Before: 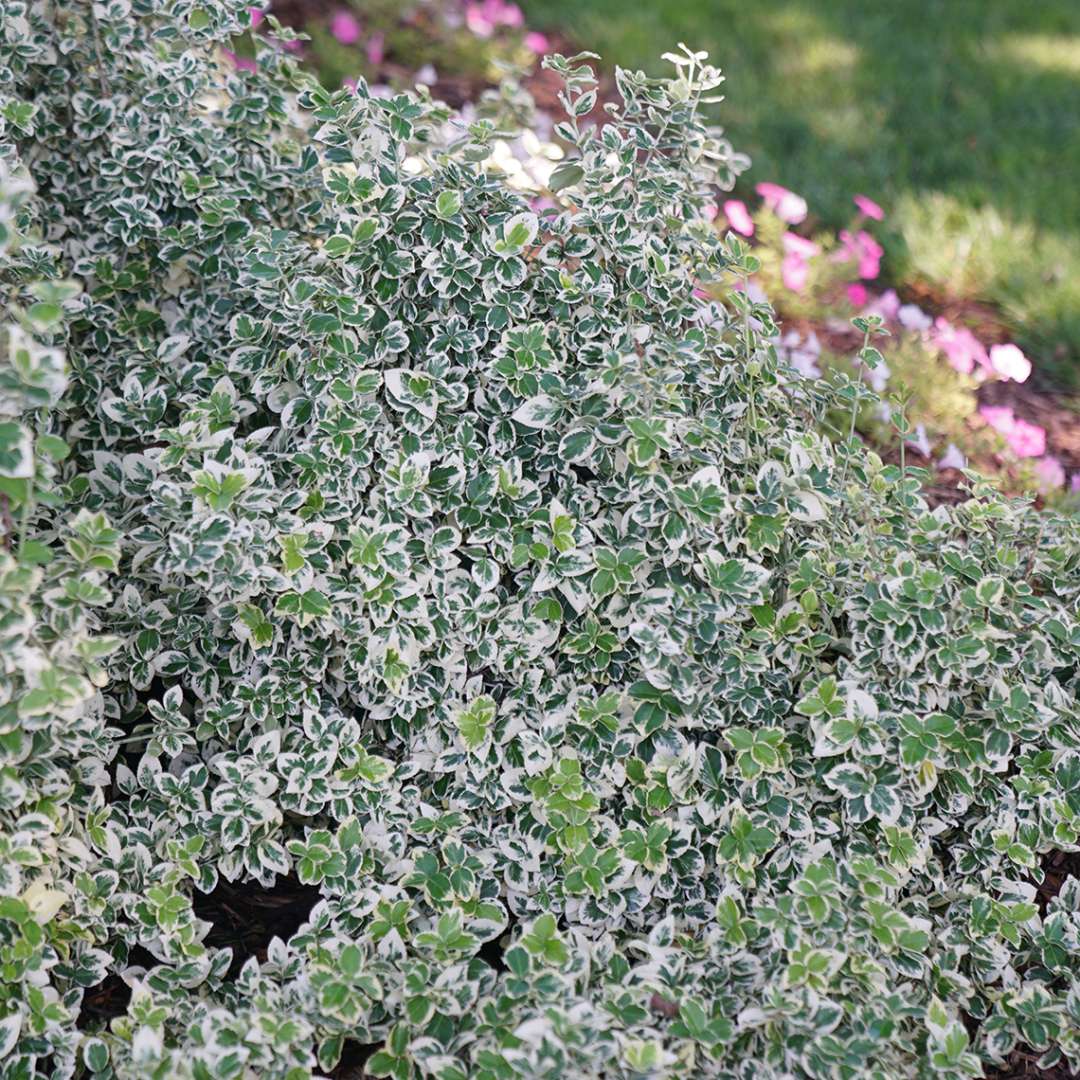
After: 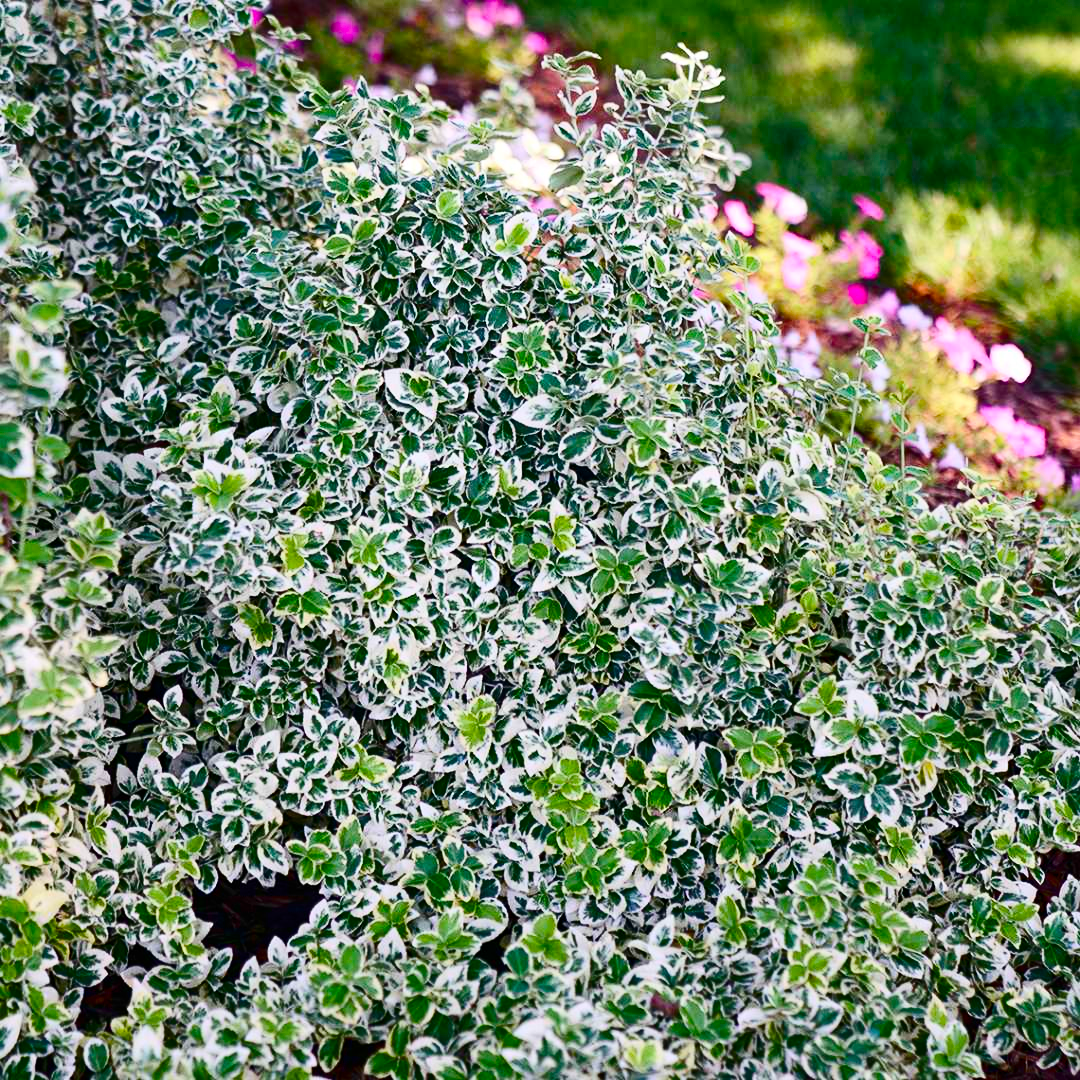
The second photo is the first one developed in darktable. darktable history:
shadows and highlights: shadows -21.33, highlights 98.44, soften with gaussian
color balance rgb: perceptual saturation grading › global saturation 39.645%, perceptual saturation grading › highlights -24.801%, perceptual saturation grading › mid-tones 34.977%, perceptual saturation grading › shadows 35.449%, global vibrance 20%
contrast brightness saturation: contrast 0.305, brightness -0.07, saturation 0.165
